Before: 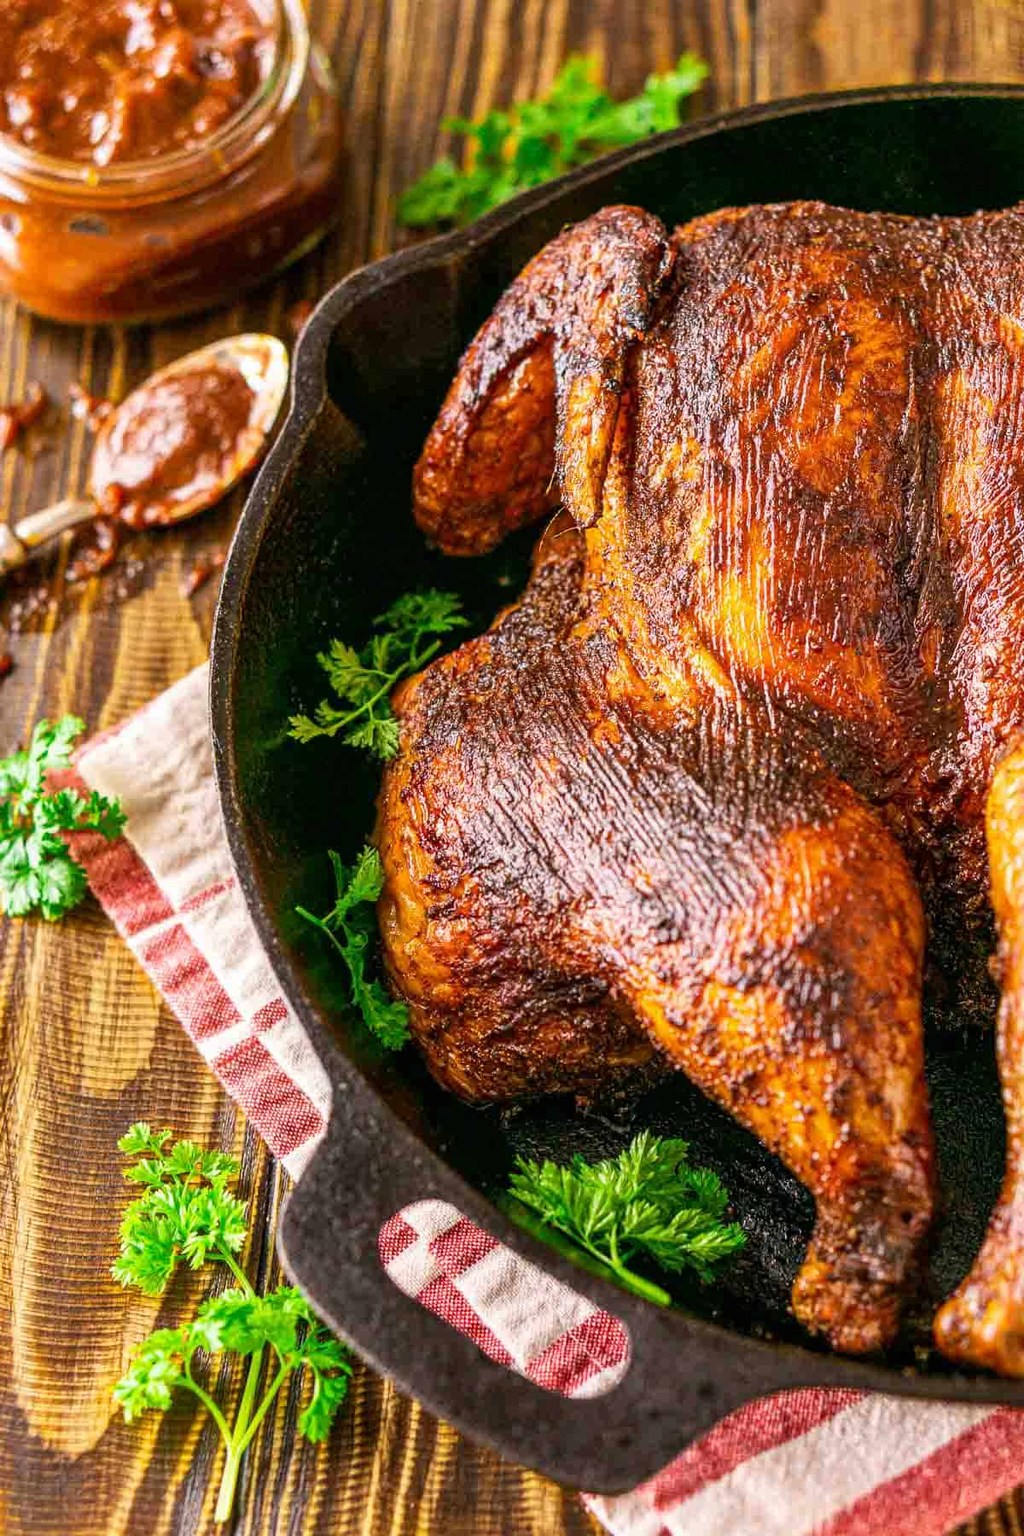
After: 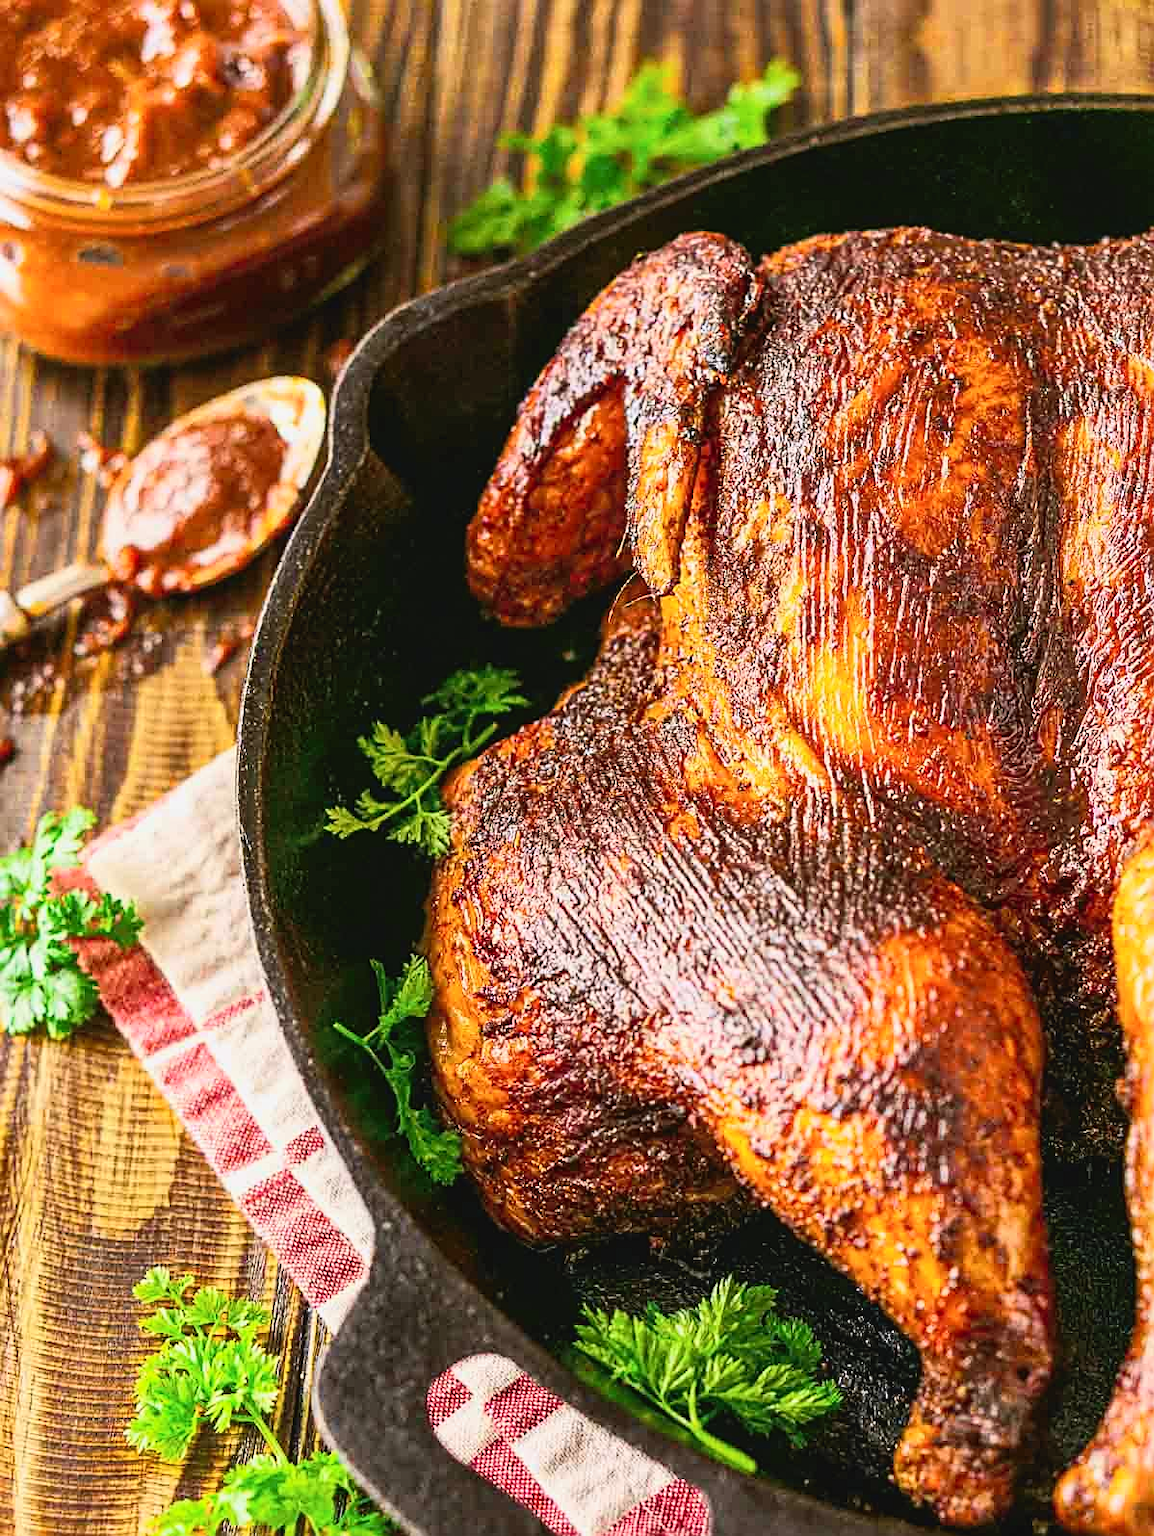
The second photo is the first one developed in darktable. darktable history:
tone curve: curves: ch0 [(0, 0.038) (0.193, 0.212) (0.461, 0.502) (0.634, 0.709) (0.852, 0.89) (1, 0.967)]; ch1 [(0, 0) (0.35, 0.356) (0.45, 0.453) (0.504, 0.503) (0.532, 0.524) (0.558, 0.555) (0.735, 0.762) (1, 1)]; ch2 [(0, 0) (0.281, 0.266) (0.456, 0.469) (0.5, 0.5) (0.533, 0.545) (0.606, 0.598) (0.646, 0.654) (1, 1)], color space Lab, independent channels, preserve colors none
sharpen: on, module defaults
crop and rotate: top 0%, bottom 11.37%
